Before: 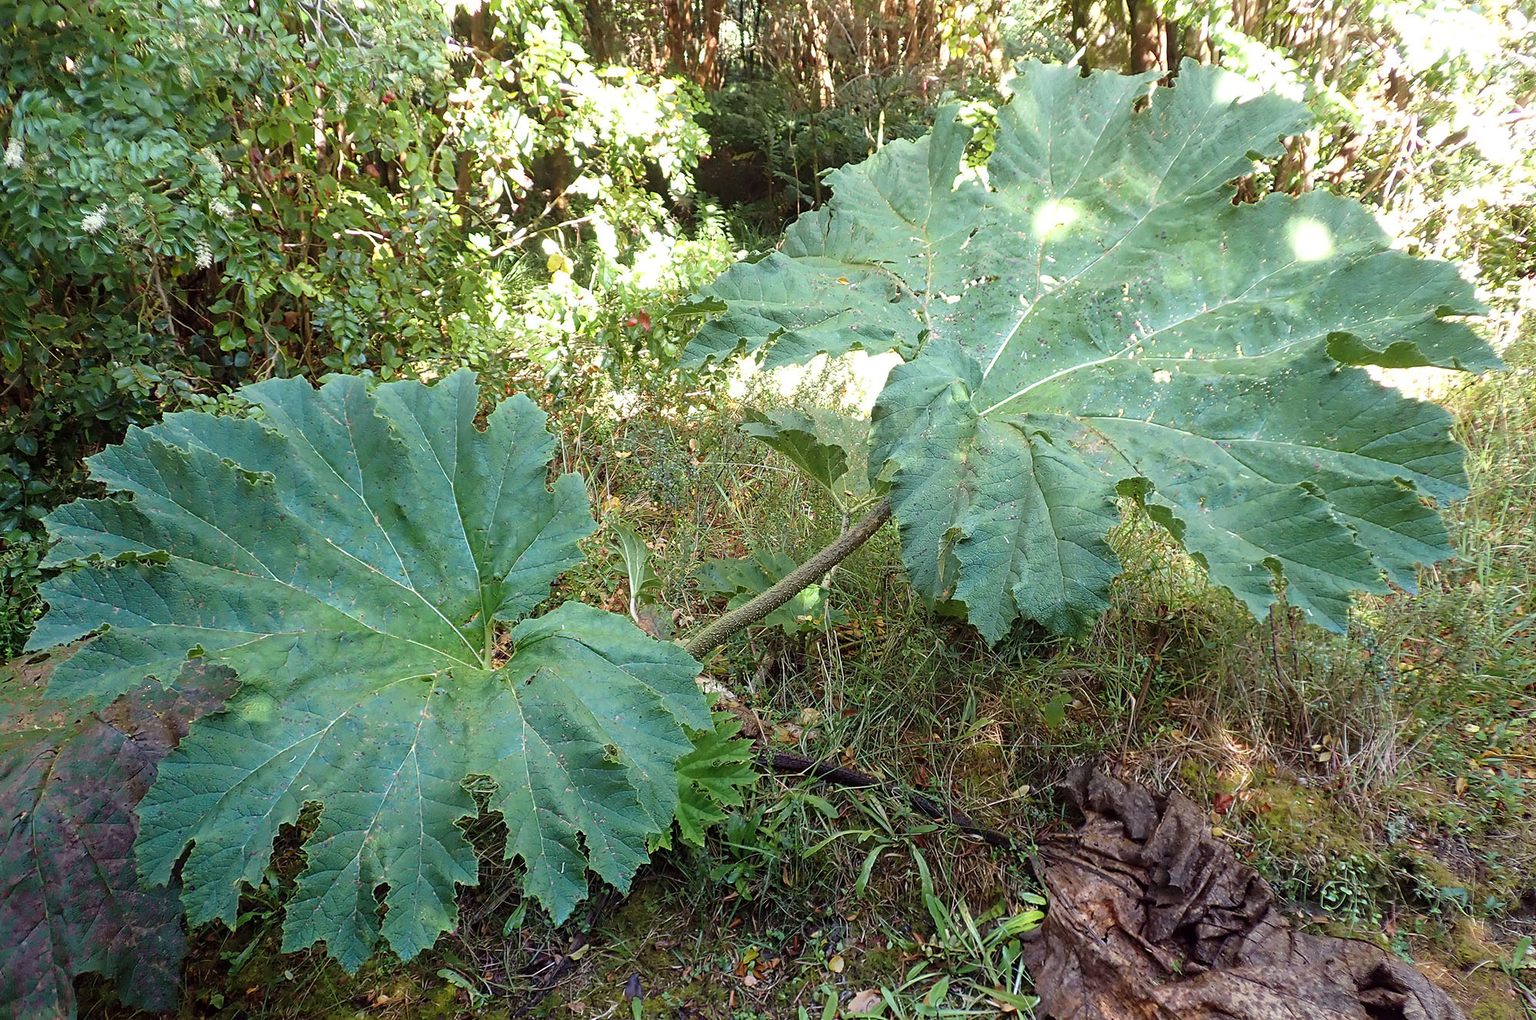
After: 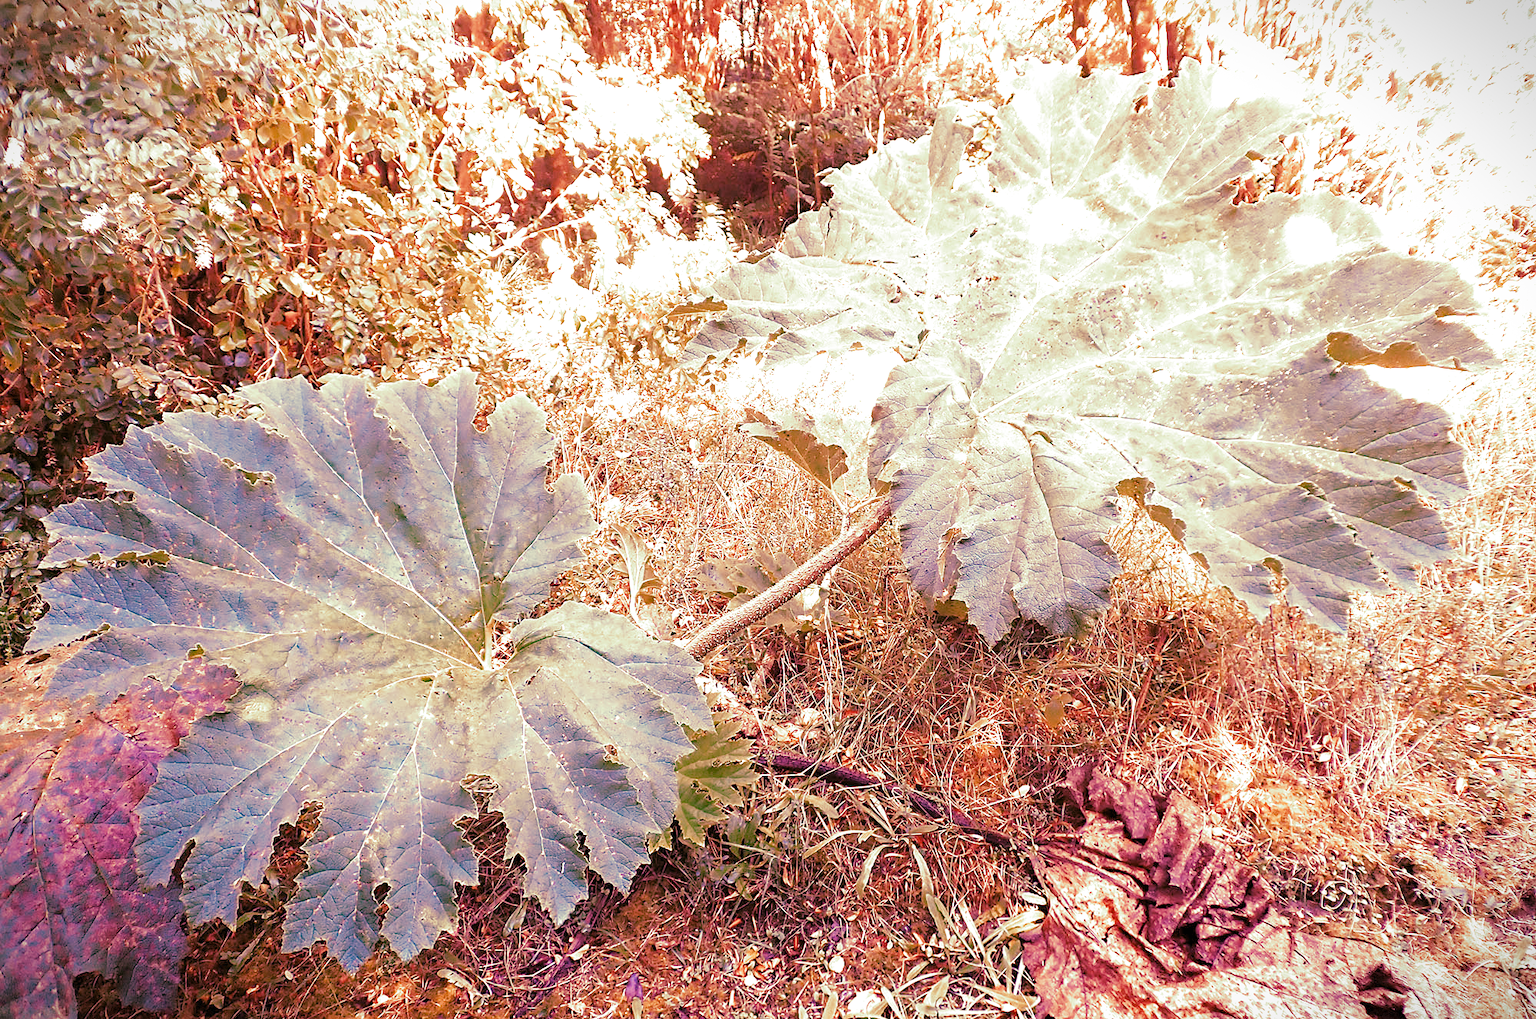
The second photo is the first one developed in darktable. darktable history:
local contrast: mode bilateral grid, contrast 100, coarseness 100, detail 91%, midtone range 0.2
color balance: lift [1.004, 1.002, 1.002, 0.998], gamma [1, 1.007, 1.002, 0.993], gain [1, 0.977, 1.013, 1.023], contrast -3.64%
color zones: curves: ch0 [(0, 0.5) (0.143, 0.5) (0.286, 0.5) (0.429, 0.5) (0.571, 0.5) (0.714, 0.476) (0.857, 0.5) (1, 0.5)]; ch2 [(0, 0.5) (0.143, 0.5) (0.286, 0.5) (0.429, 0.5) (0.571, 0.5) (0.714, 0.487) (0.857, 0.5) (1, 0.5)]
split-toning: shadows › hue 290.82°, shadows › saturation 0.34, highlights › saturation 0.38, balance 0, compress 50%
vignetting: fall-off start 100%, brightness -0.406, saturation -0.3, width/height ratio 1.324, dithering 8-bit output, unbound false
white balance: red 2.353, blue 1.536
haze removal: compatibility mode true, adaptive false
tone curve: curves: ch0 [(0.047, 0) (0.292, 0.352) (0.657, 0.678) (1, 0.958)], color space Lab, linked channels, preserve colors none
